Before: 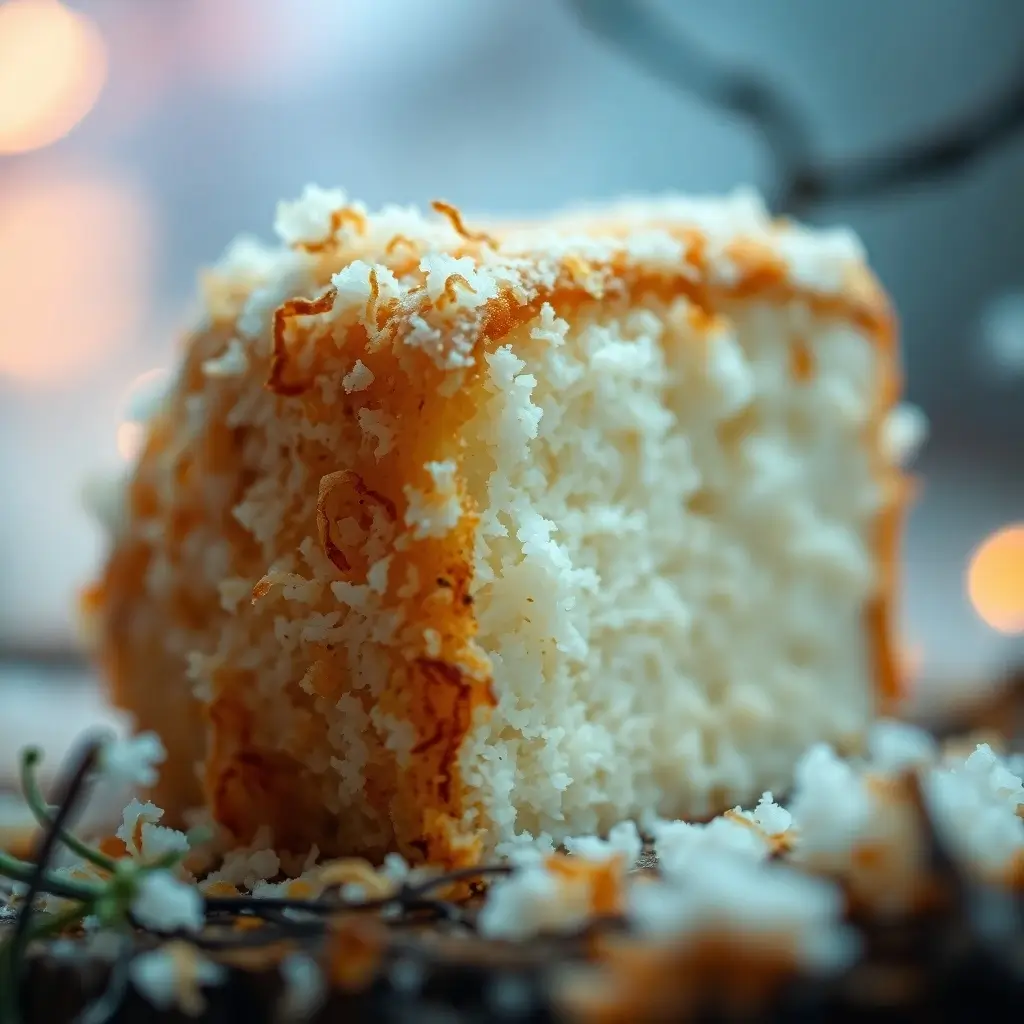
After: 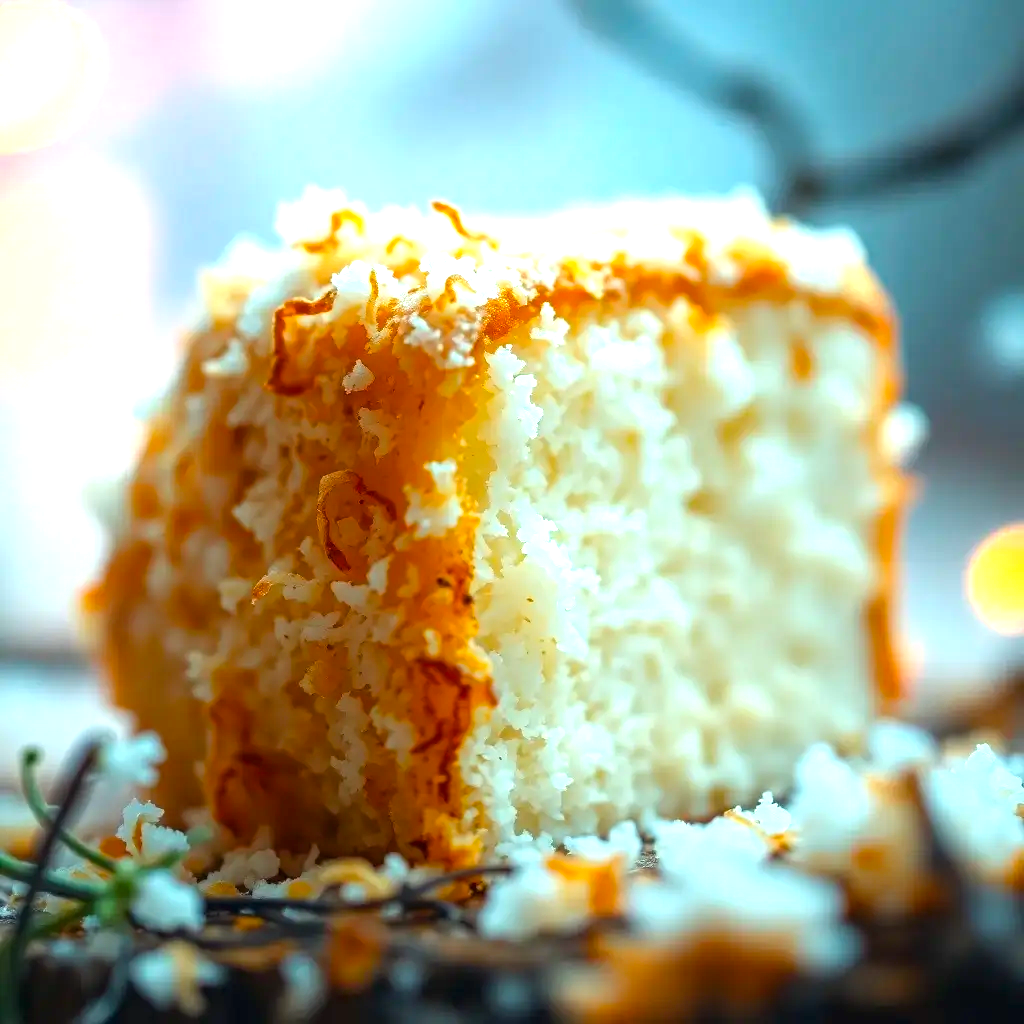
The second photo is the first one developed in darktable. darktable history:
levels: mode automatic, white 99.98%, levels [0, 0.492, 0.984]
color balance rgb: perceptual saturation grading › global saturation 30.377%
exposure: black level correction 0, exposure 1 EV, compensate highlight preservation false
